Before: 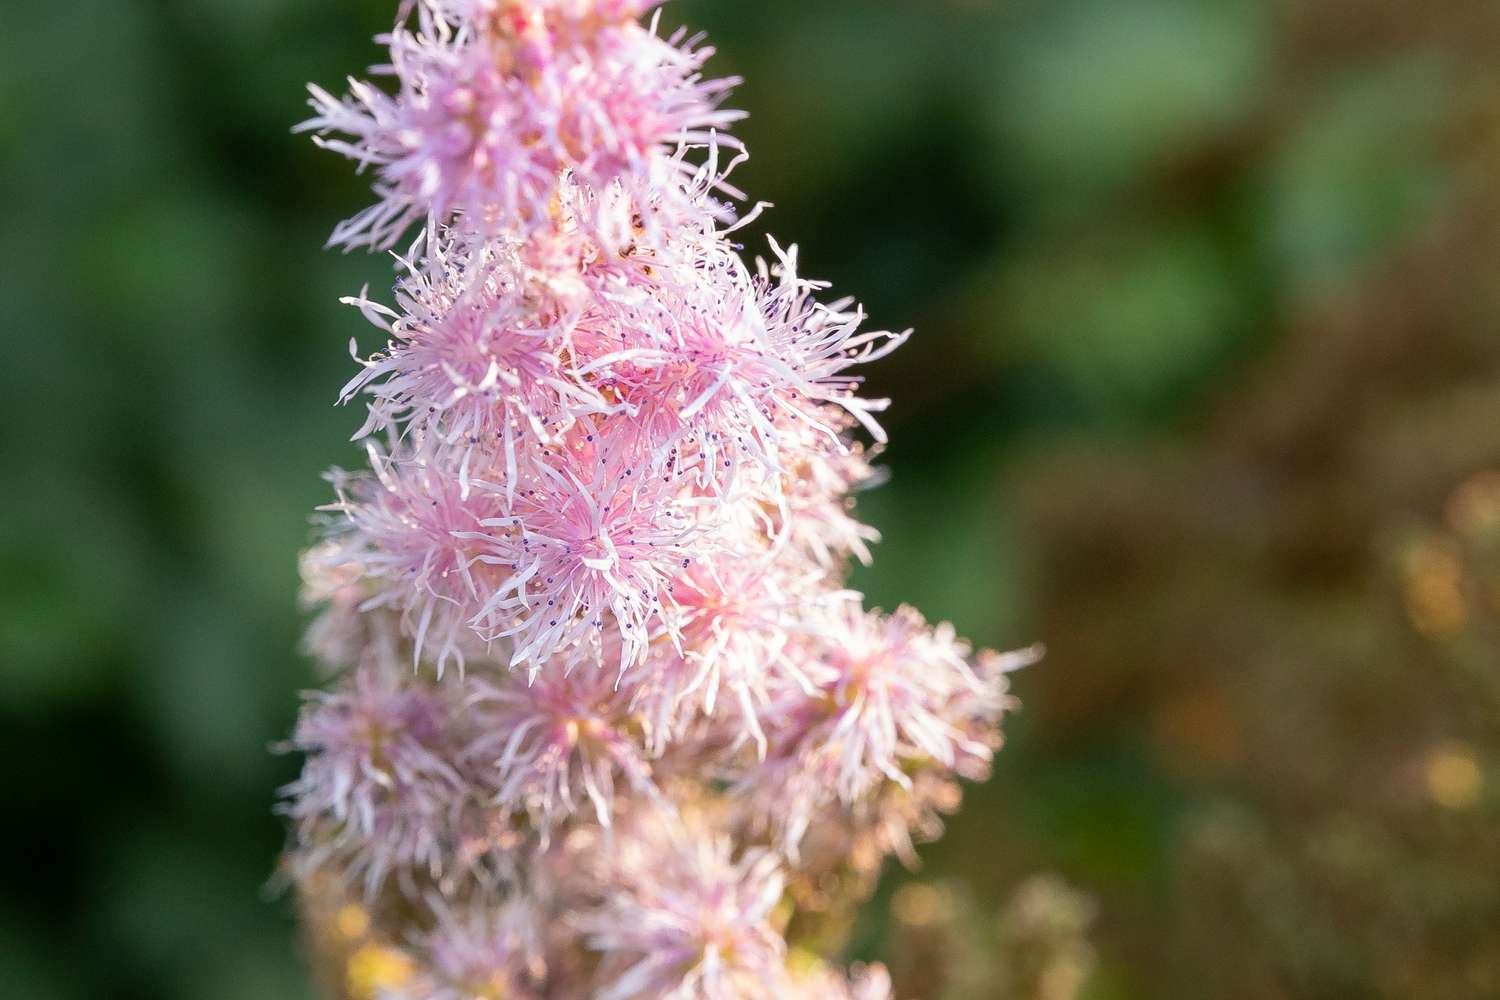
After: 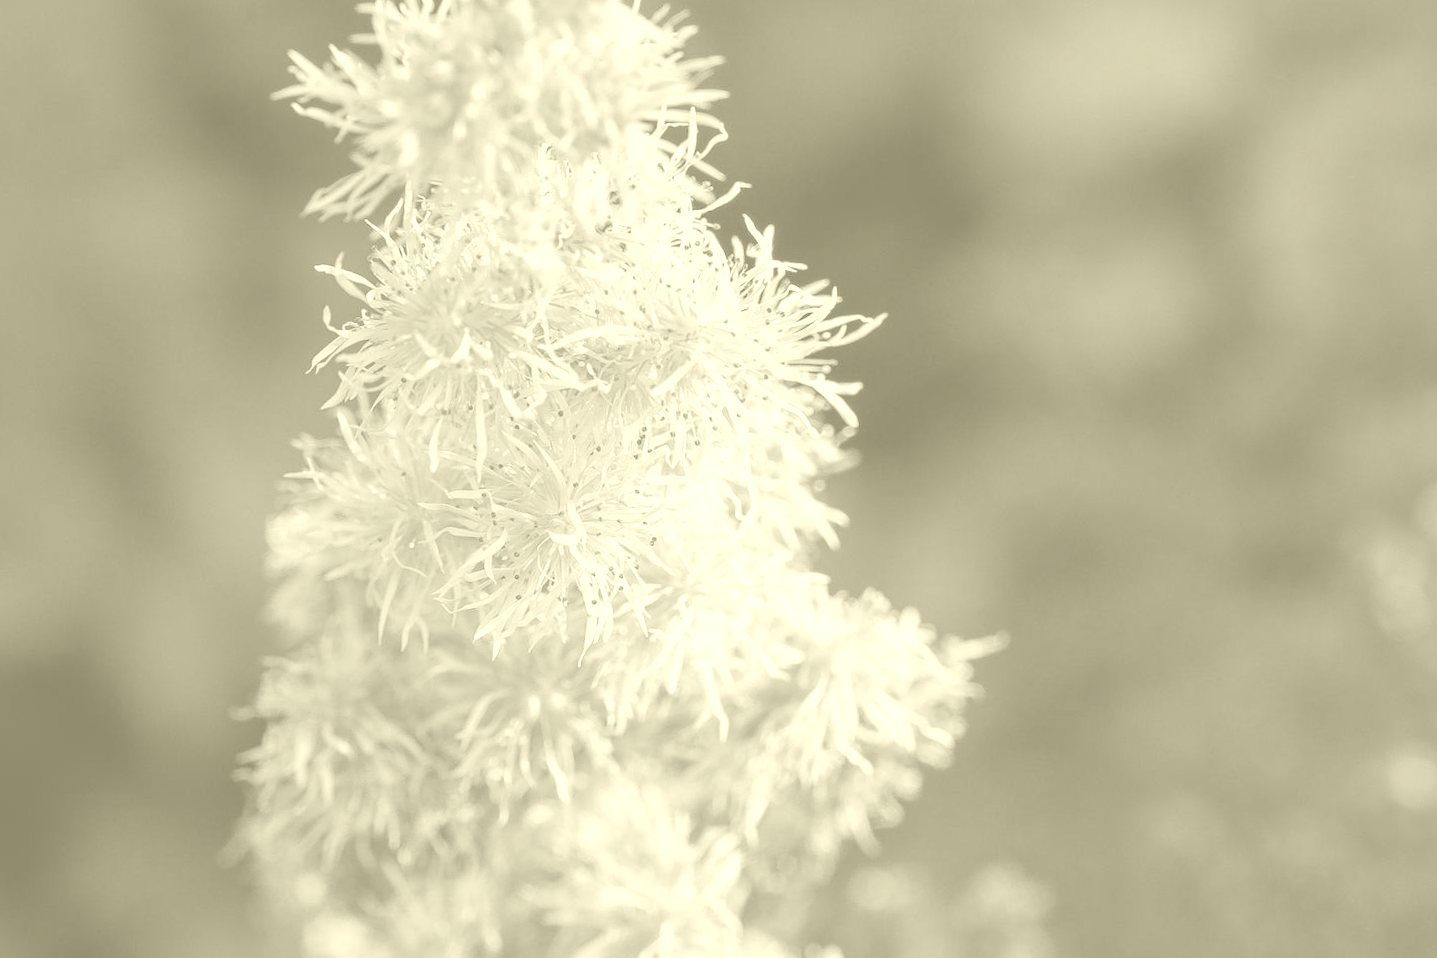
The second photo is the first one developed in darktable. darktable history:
crop and rotate: angle -1.69°
colorize: hue 43.2°, saturation 40%, version 1
